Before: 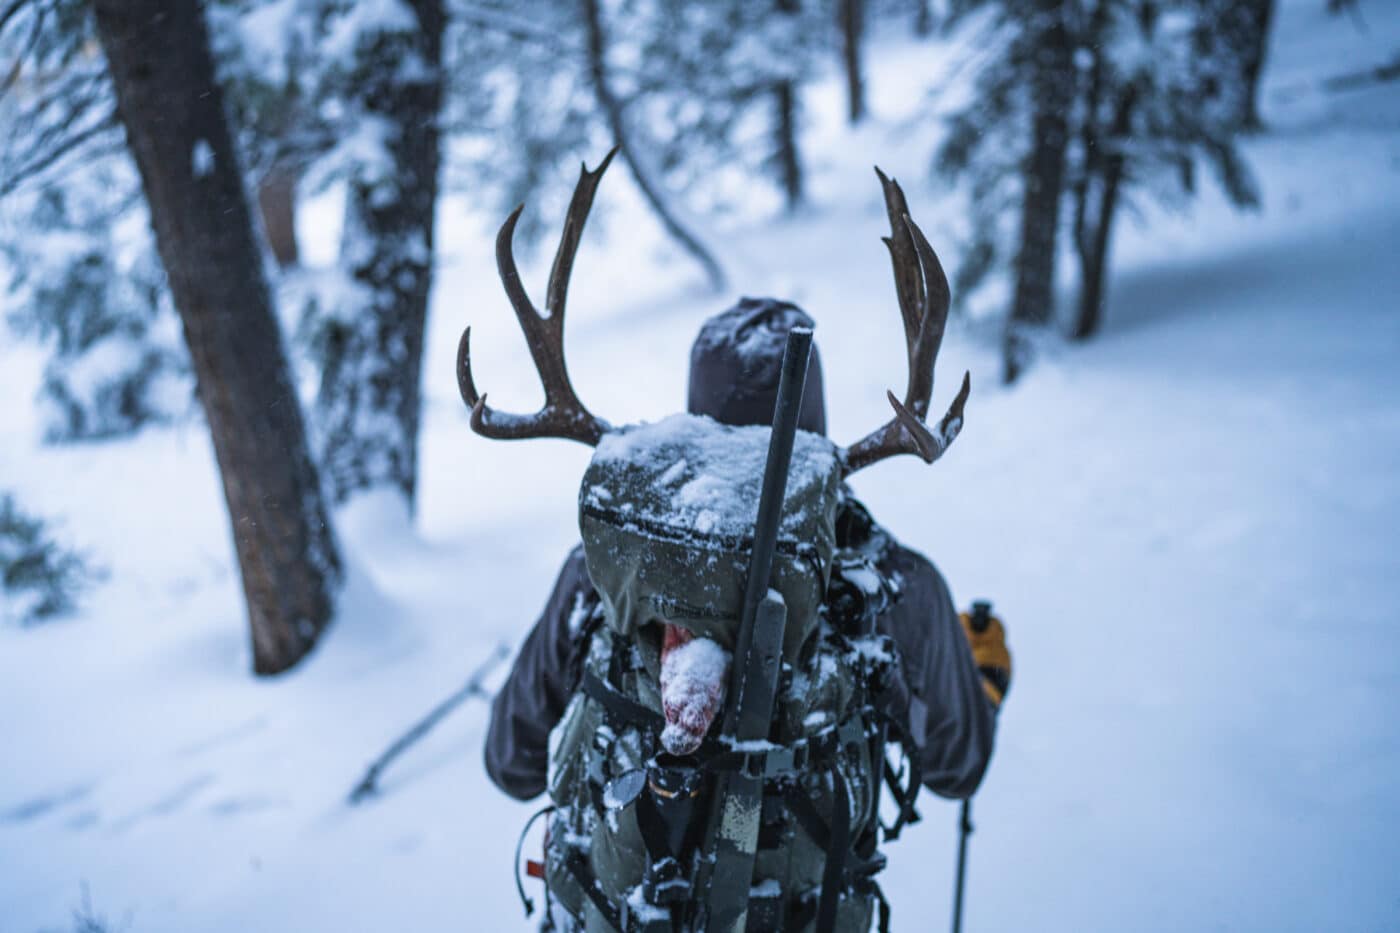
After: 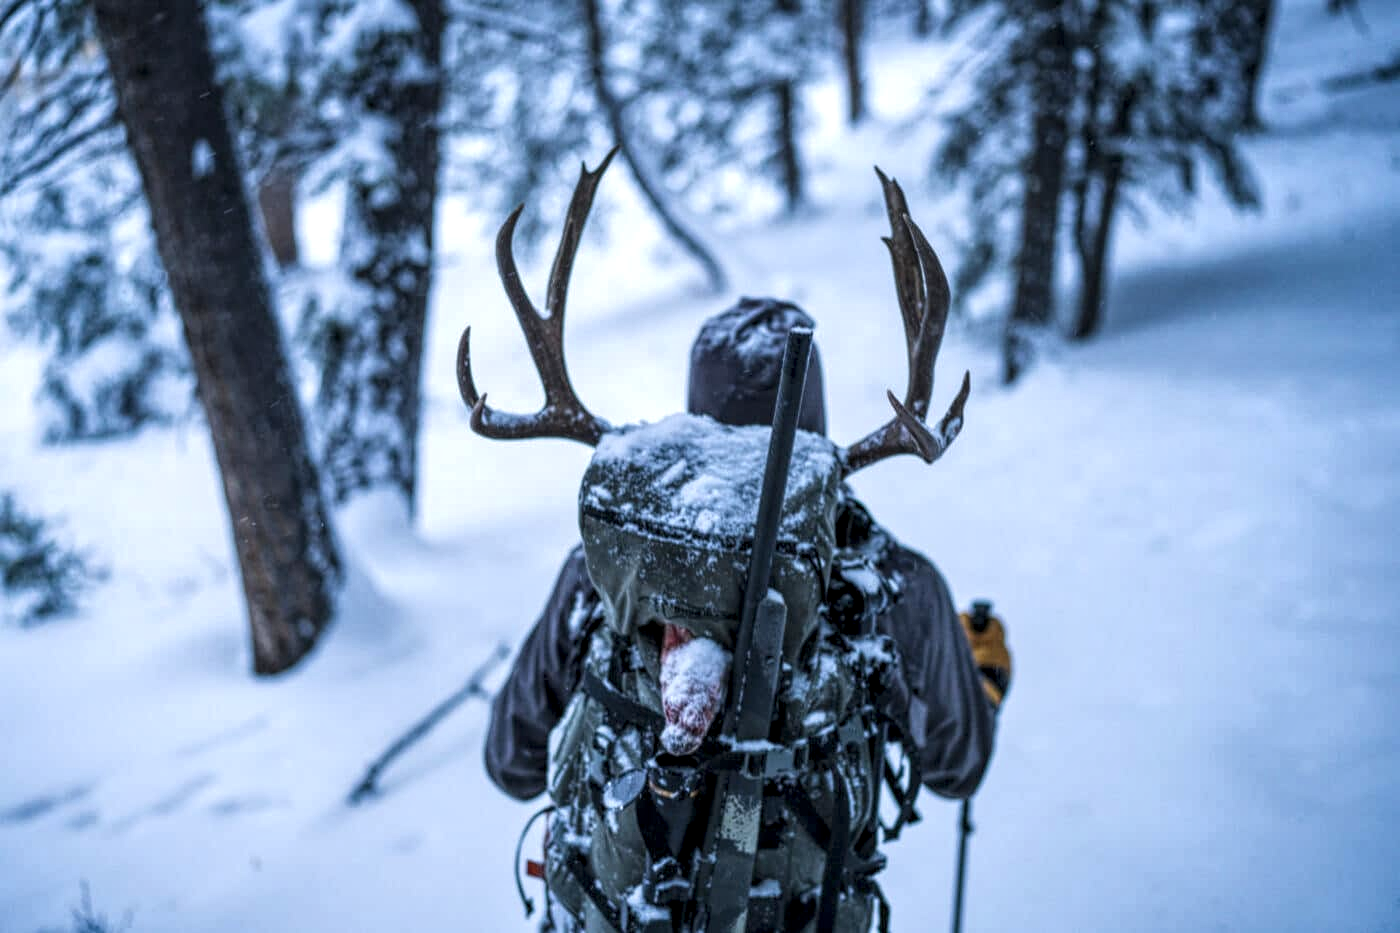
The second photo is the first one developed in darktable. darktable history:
white balance: red 0.98, blue 1.034
local contrast: highlights 100%, shadows 100%, detail 200%, midtone range 0.2
